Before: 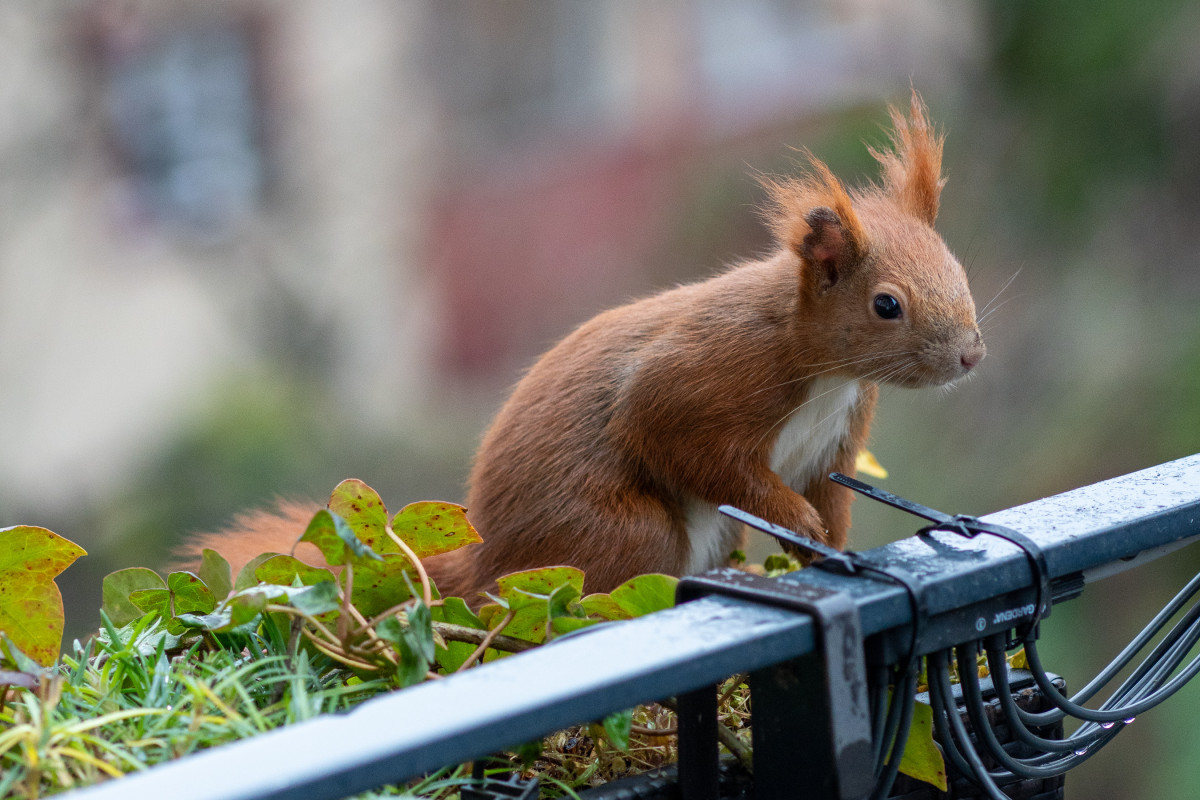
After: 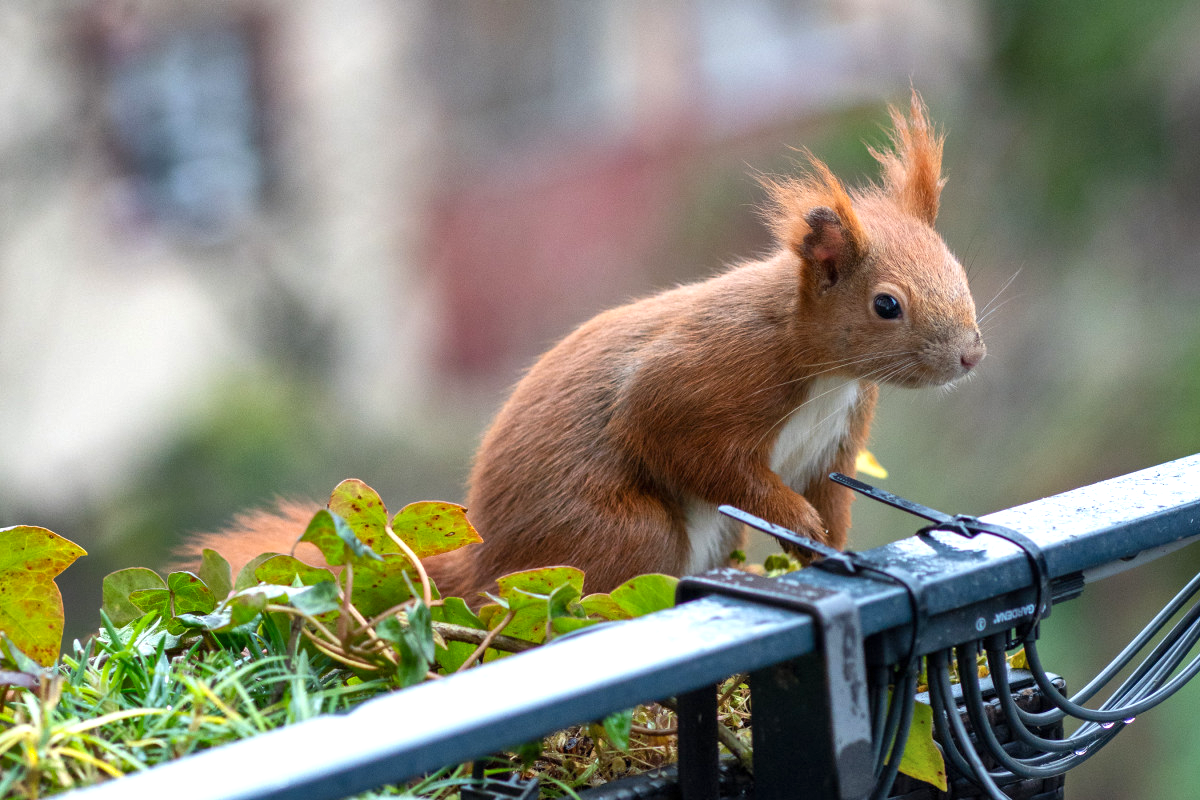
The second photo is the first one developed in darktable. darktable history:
exposure: exposure 0.6 EV, compensate highlight preservation false
shadows and highlights: shadows 43.71, white point adjustment -1.46, soften with gaussian
